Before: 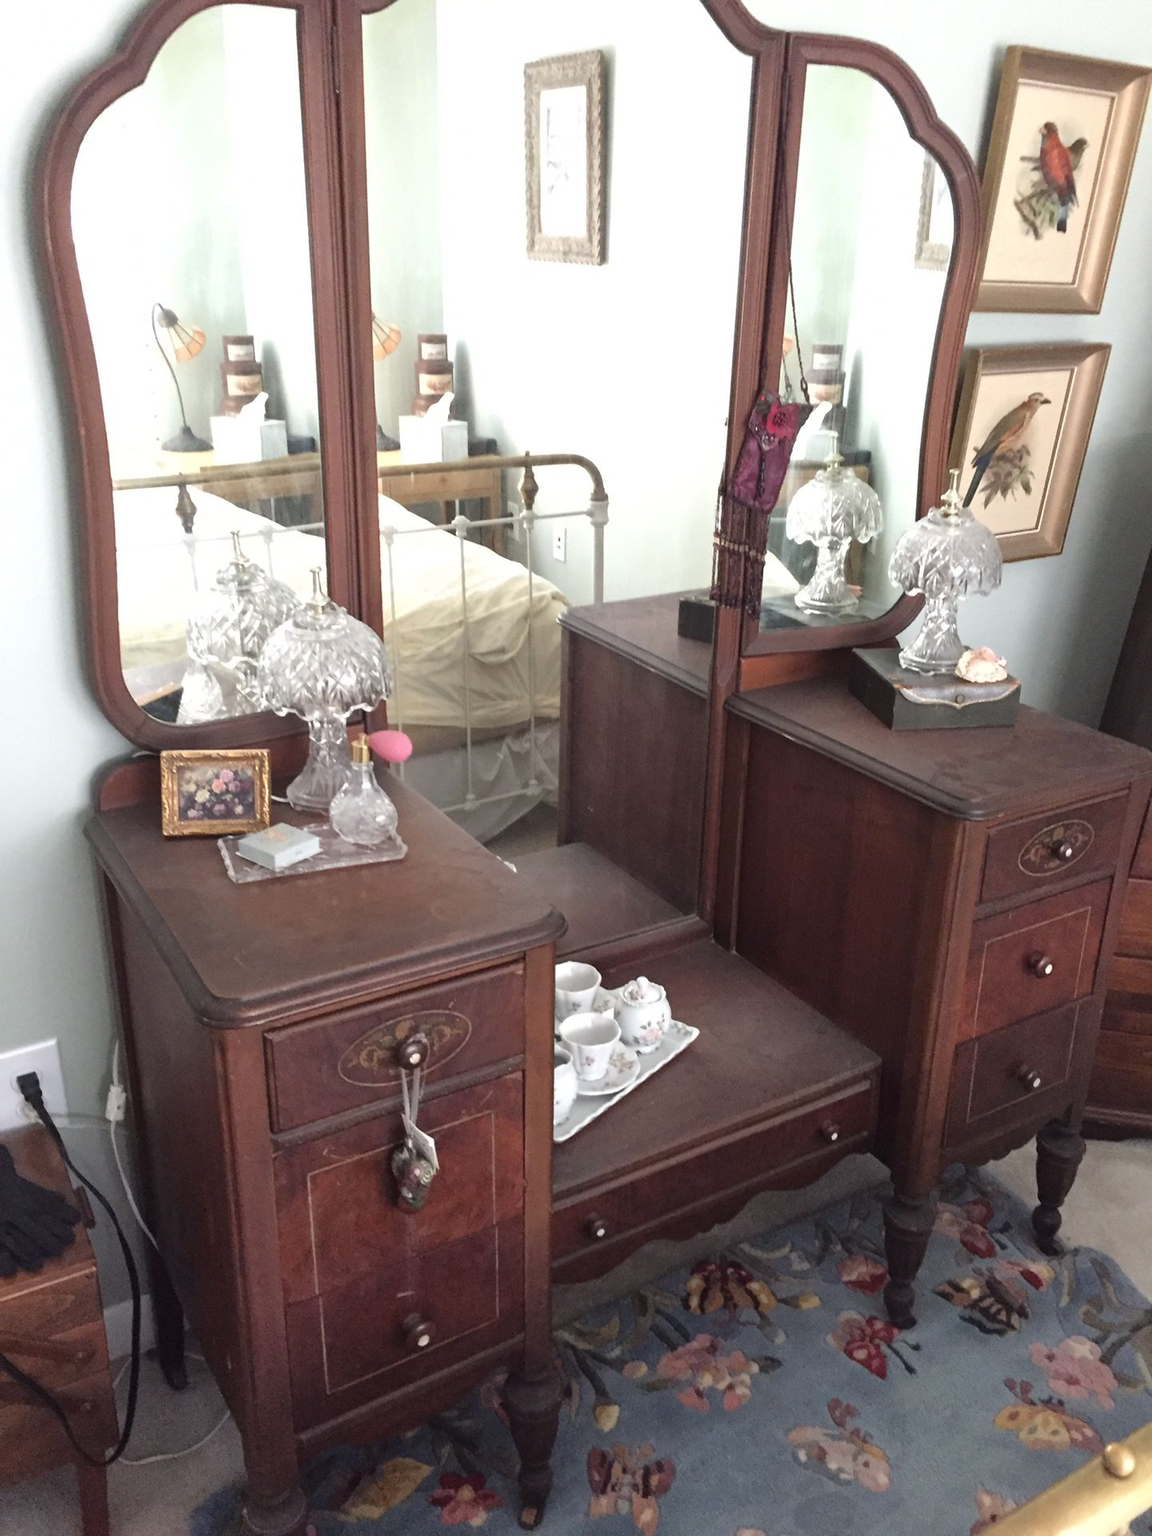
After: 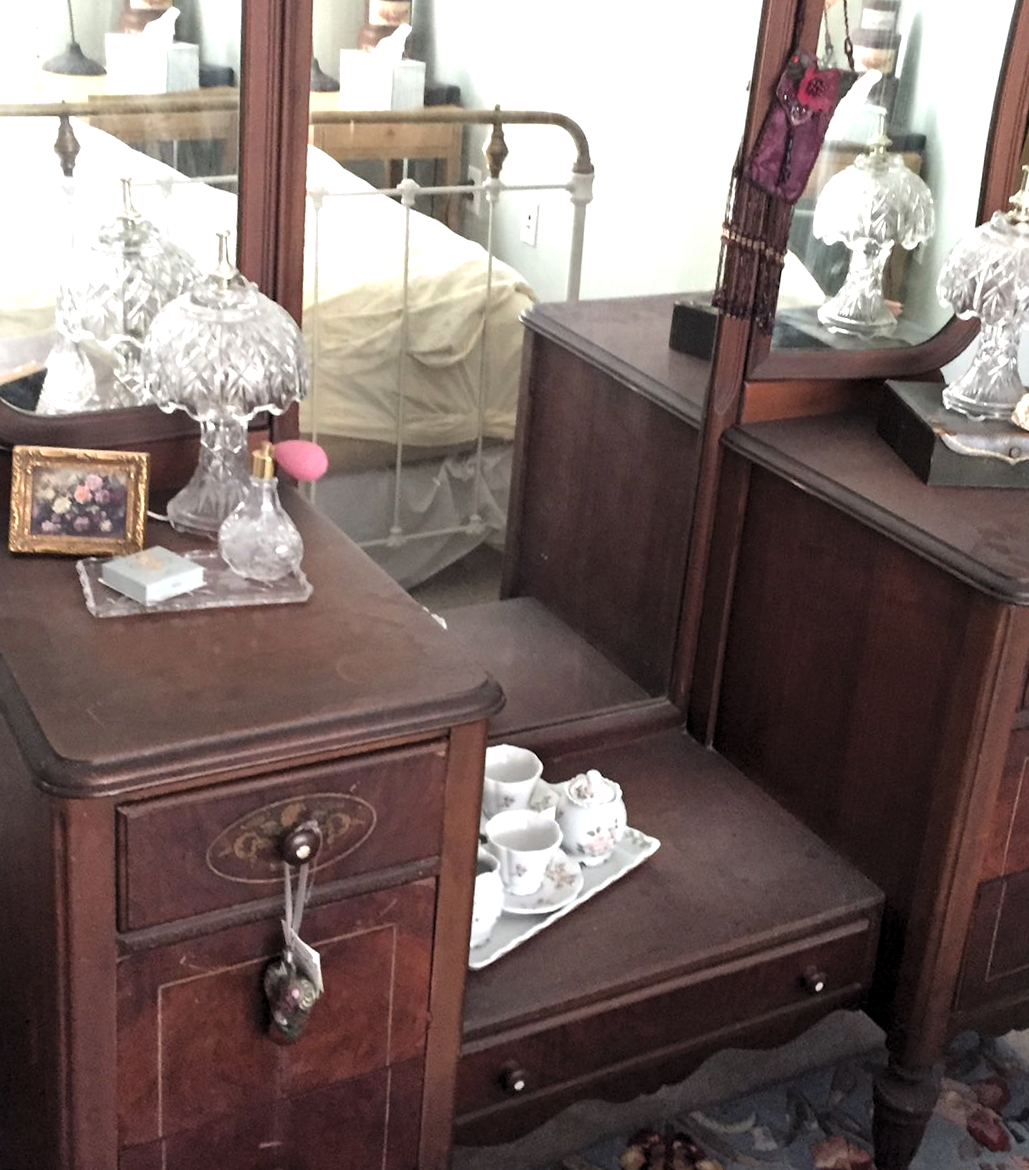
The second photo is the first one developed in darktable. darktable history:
crop and rotate: angle -4.11°, left 9.787%, top 21.316%, right 12.093%, bottom 12.021%
levels: levels [0.062, 0.494, 0.925]
